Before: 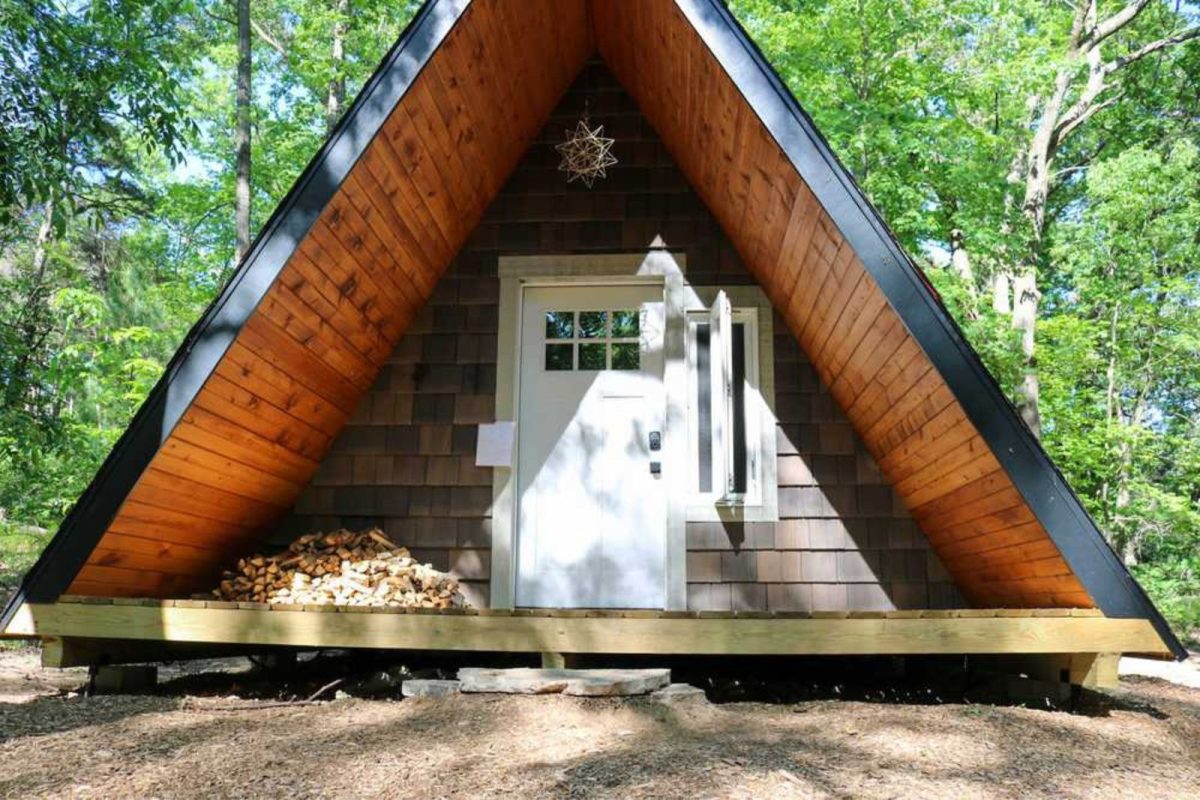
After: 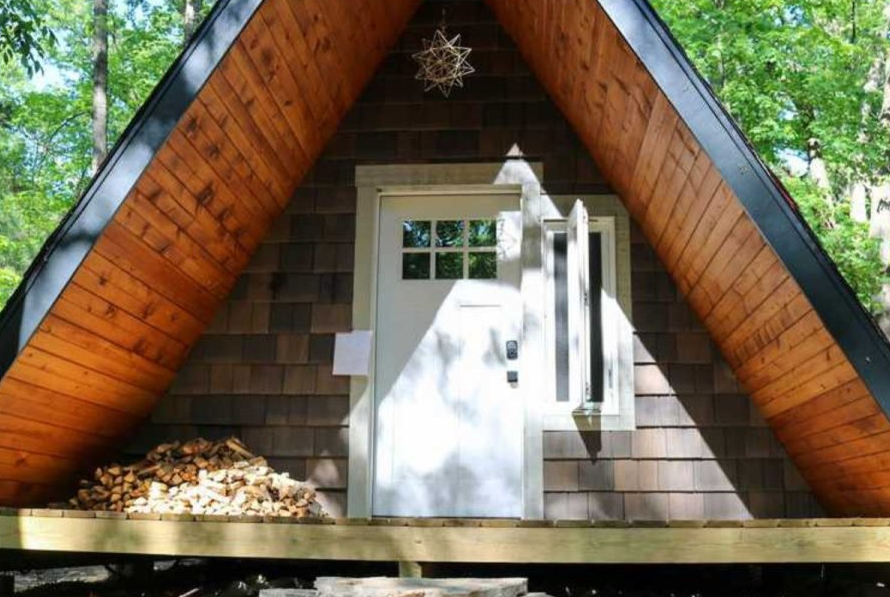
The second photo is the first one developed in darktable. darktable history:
crop and rotate: left 11.992%, top 11.426%, right 13.8%, bottom 13.903%
